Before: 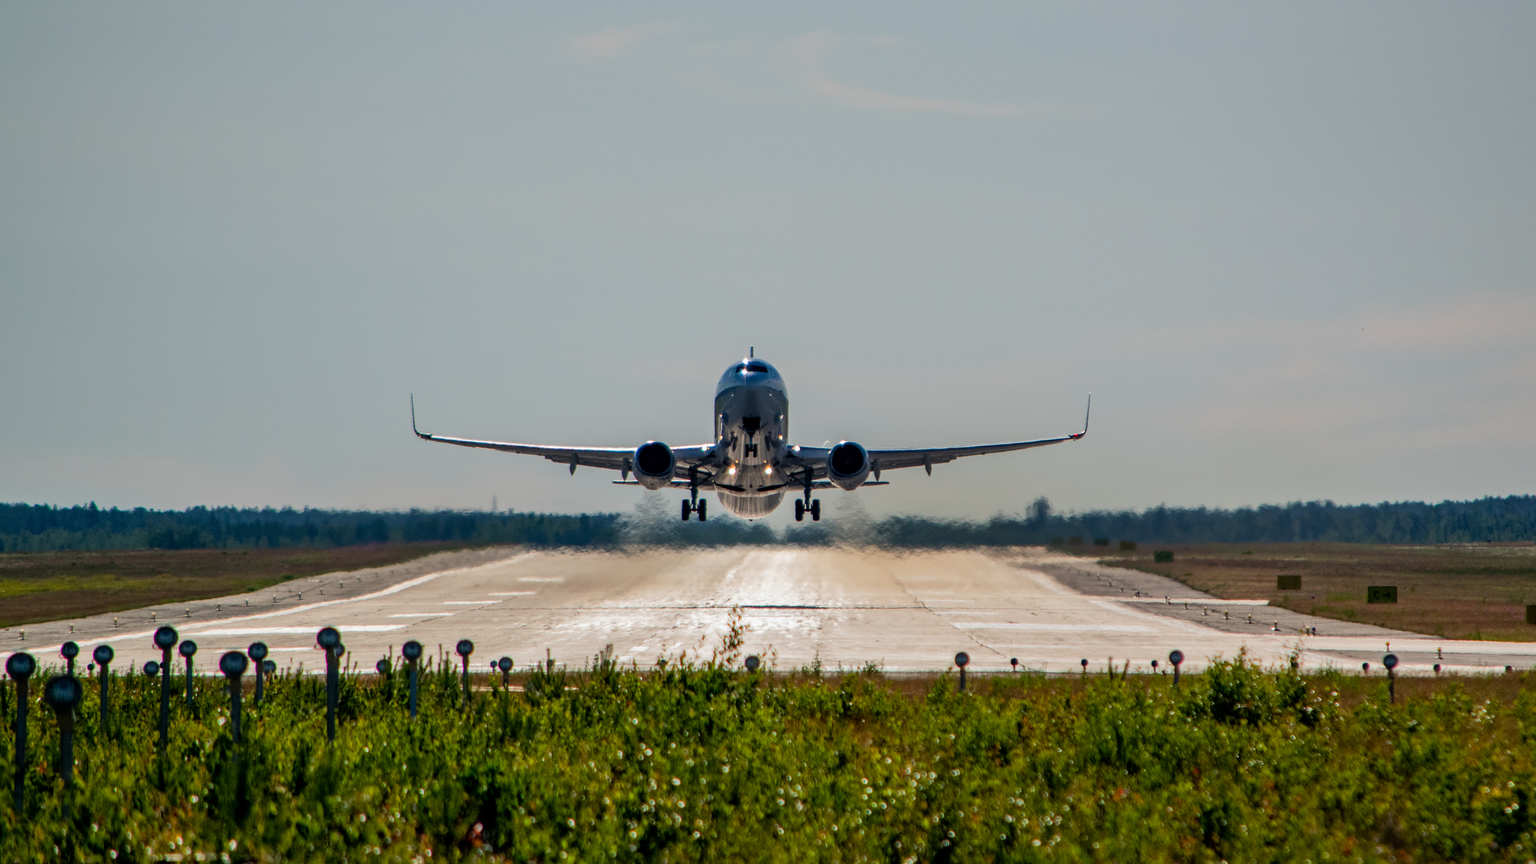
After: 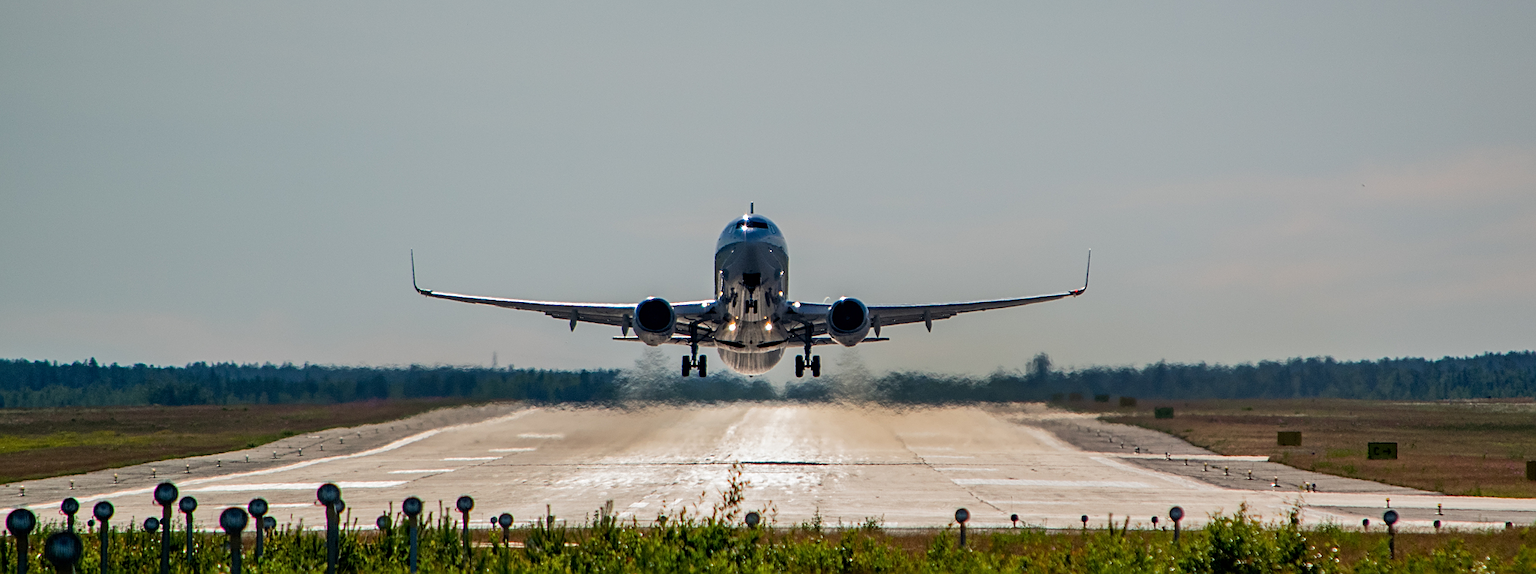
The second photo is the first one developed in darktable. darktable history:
sharpen: on, module defaults
crop: top 16.727%, bottom 16.727%
